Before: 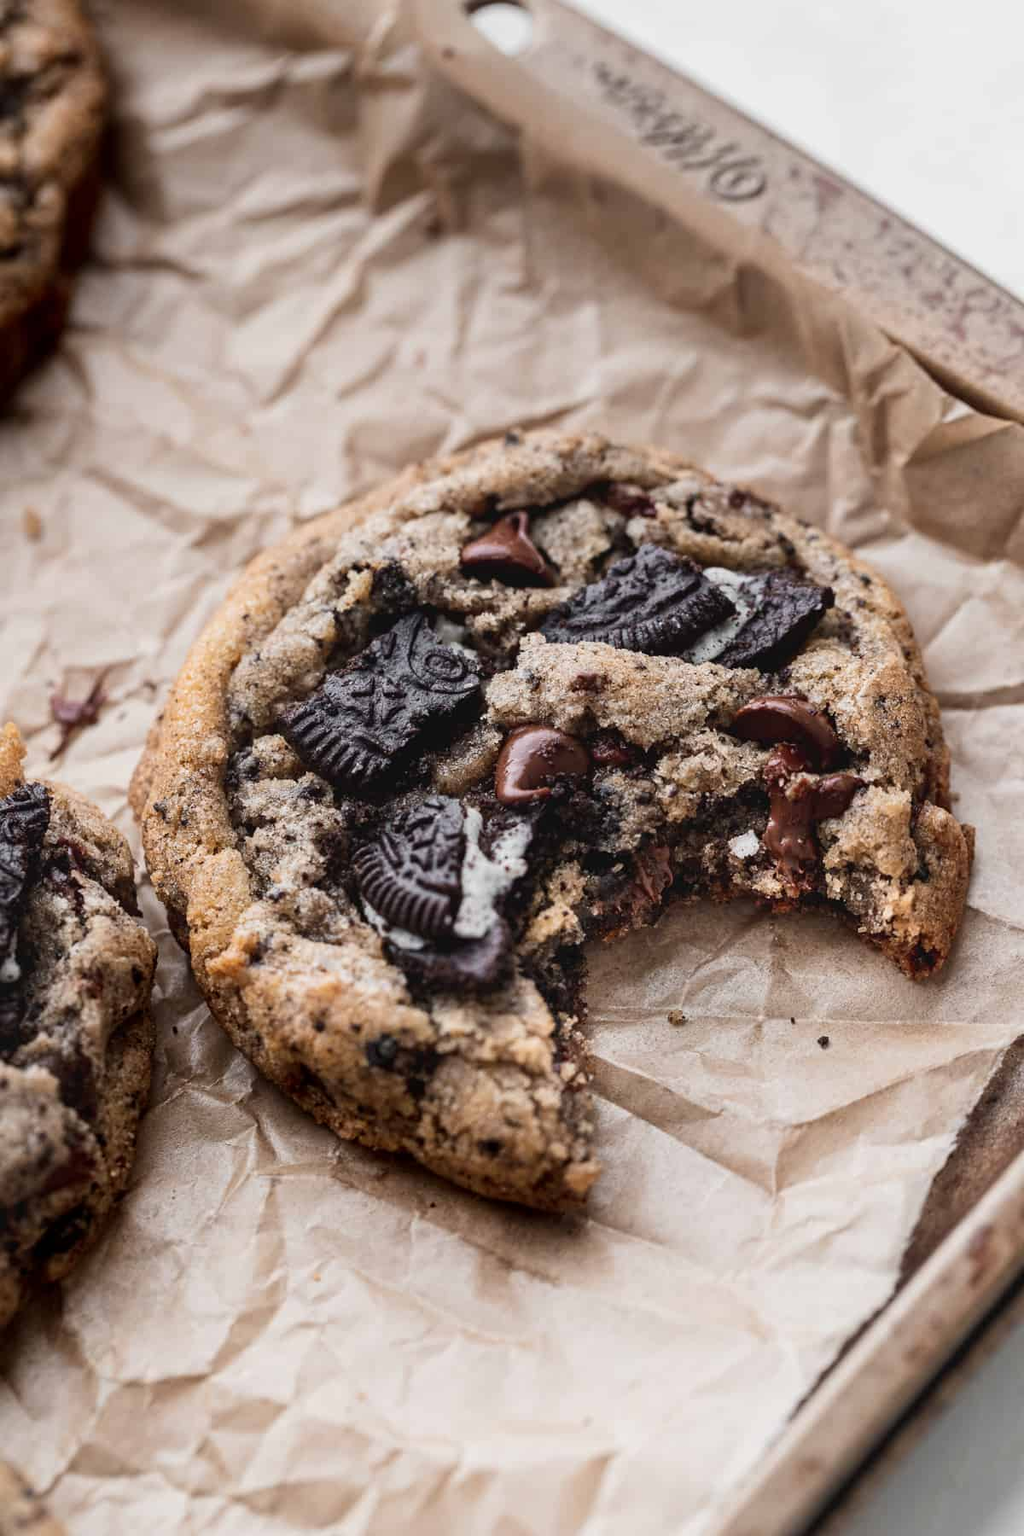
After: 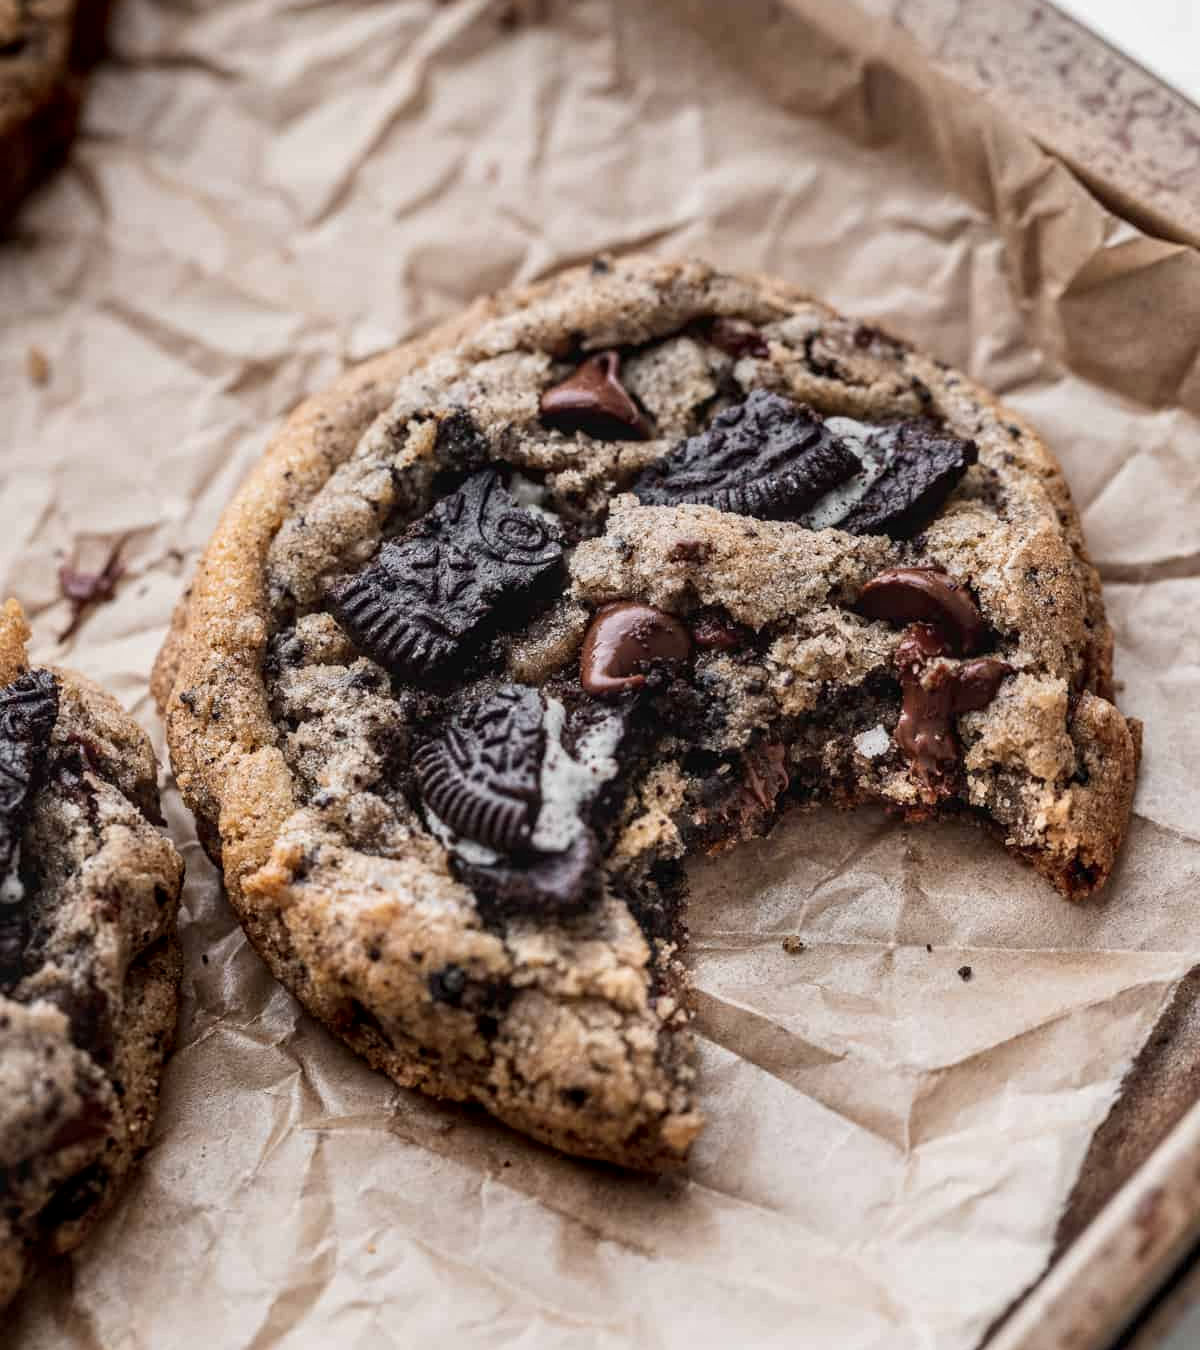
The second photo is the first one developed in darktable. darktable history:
local contrast: on, module defaults
crop: top 13.819%, bottom 11.169%
